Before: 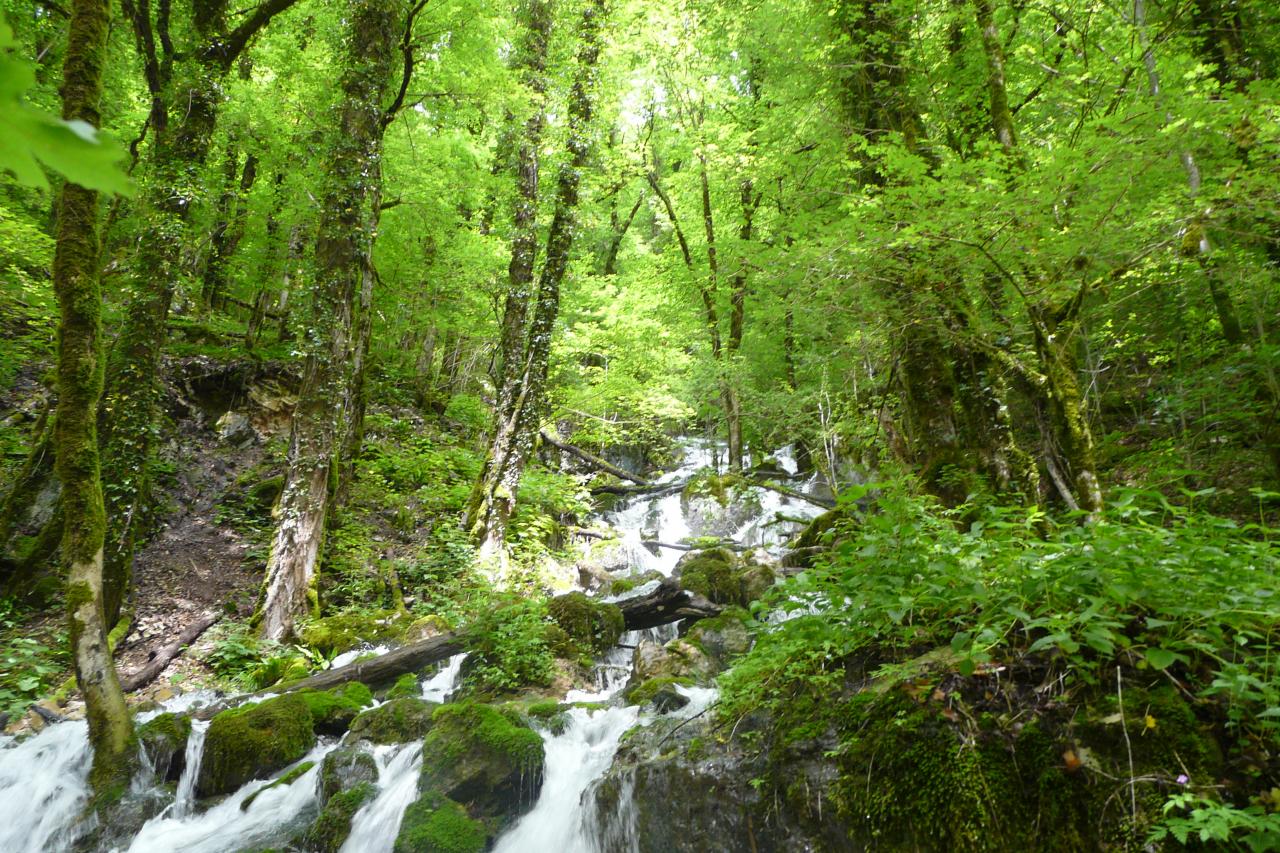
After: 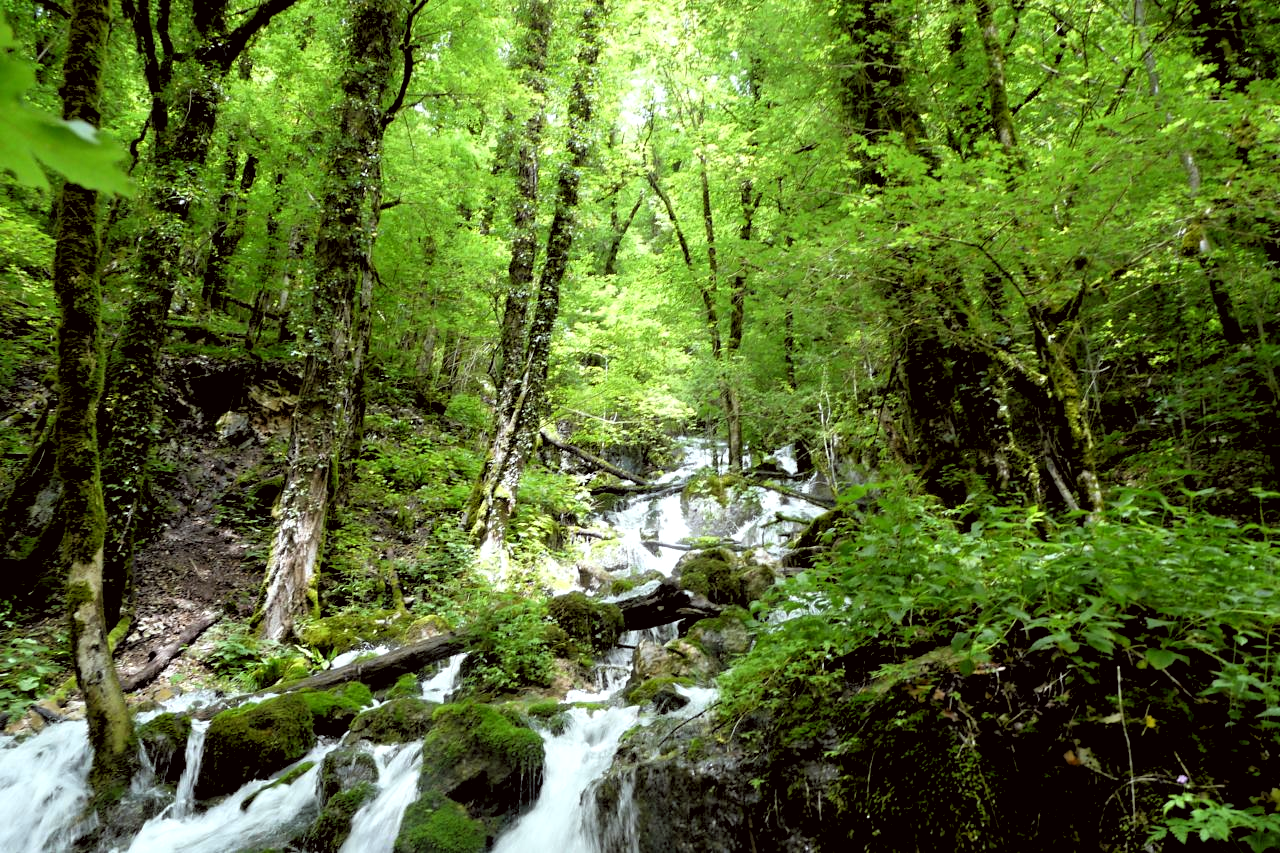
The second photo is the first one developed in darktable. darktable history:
rgb levels: levels [[0.034, 0.472, 0.904], [0, 0.5, 1], [0, 0.5, 1]]
color correction: highlights a* -2.73, highlights b* -2.09, shadows a* 2.41, shadows b* 2.73
